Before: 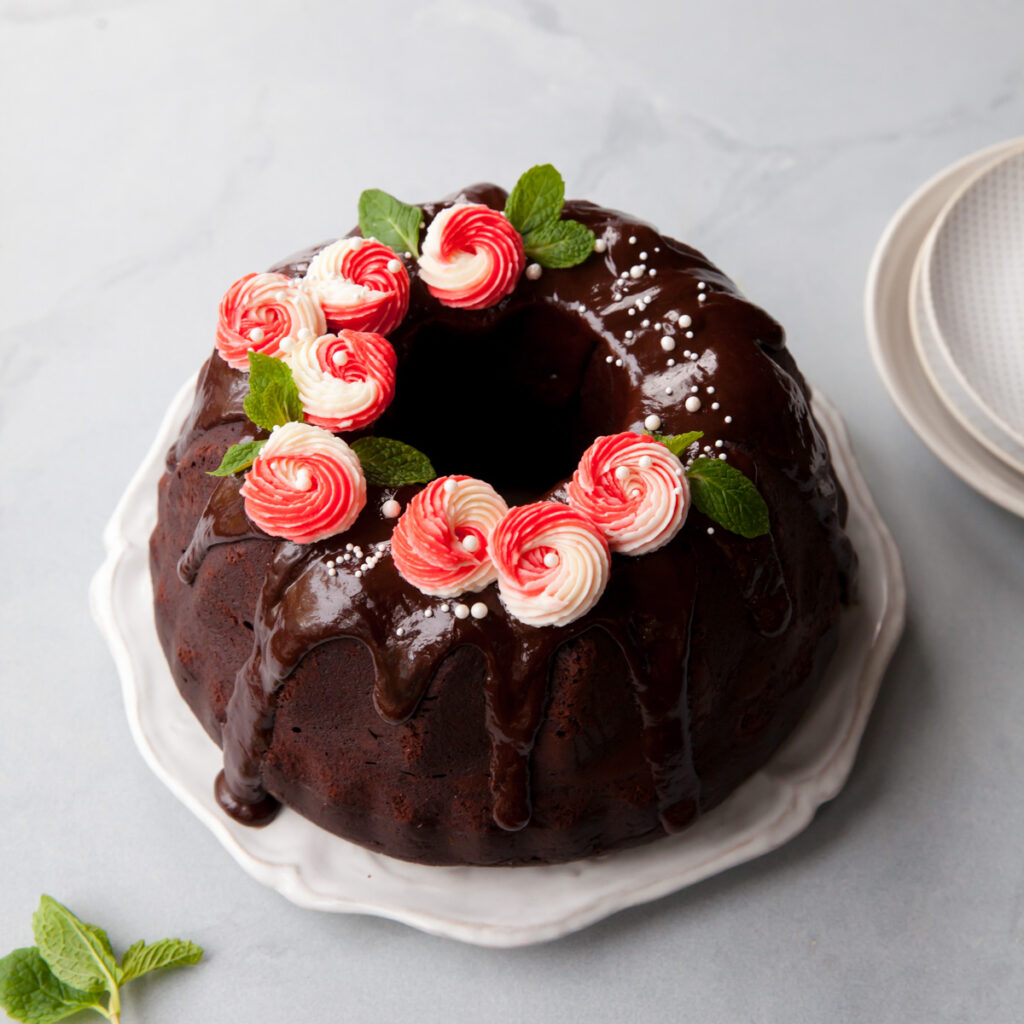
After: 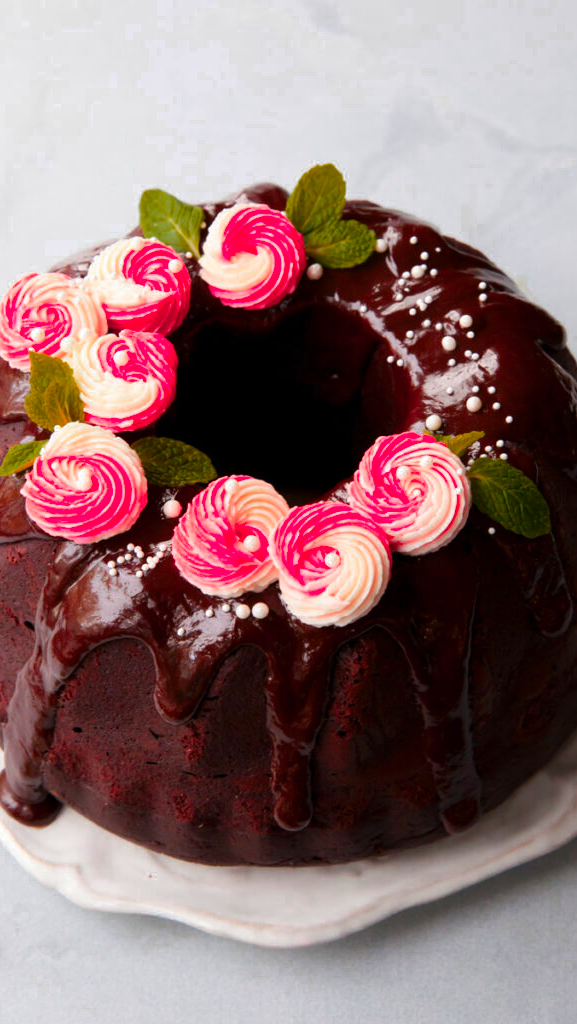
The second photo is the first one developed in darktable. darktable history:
crop: left 21.41%, right 22.196%
color zones: curves: ch0 [(0.473, 0.374) (0.742, 0.784)]; ch1 [(0.354, 0.737) (0.742, 0.705)]; ch2 [(0.318, 0.421) (0.758, 0.532)]
